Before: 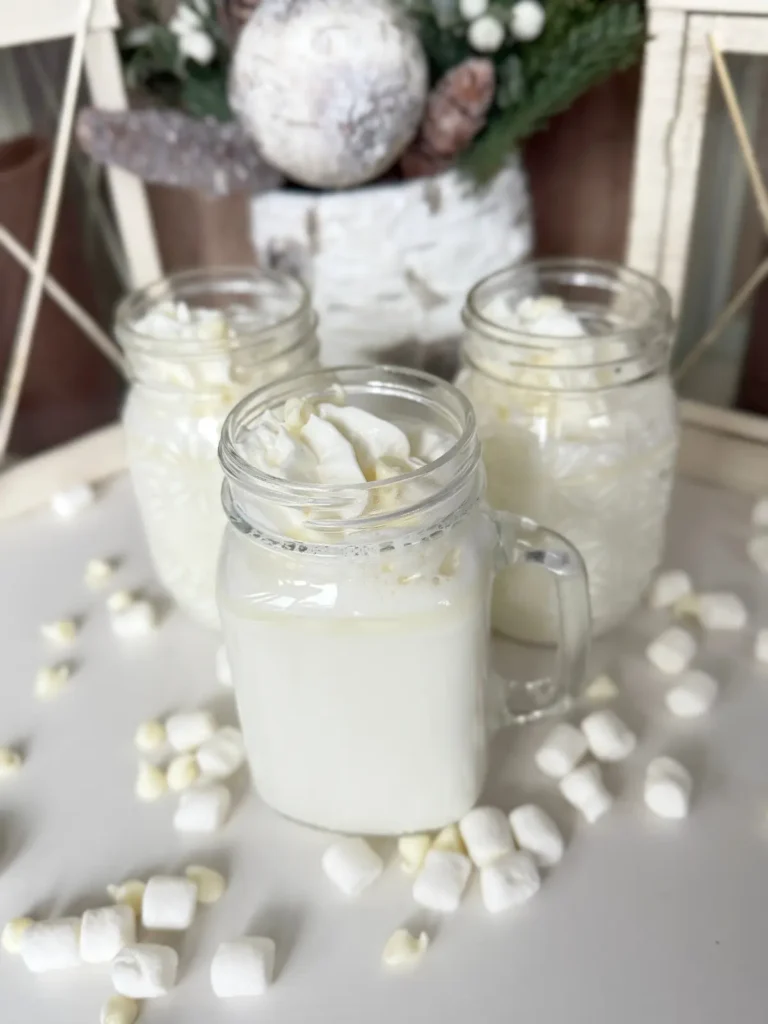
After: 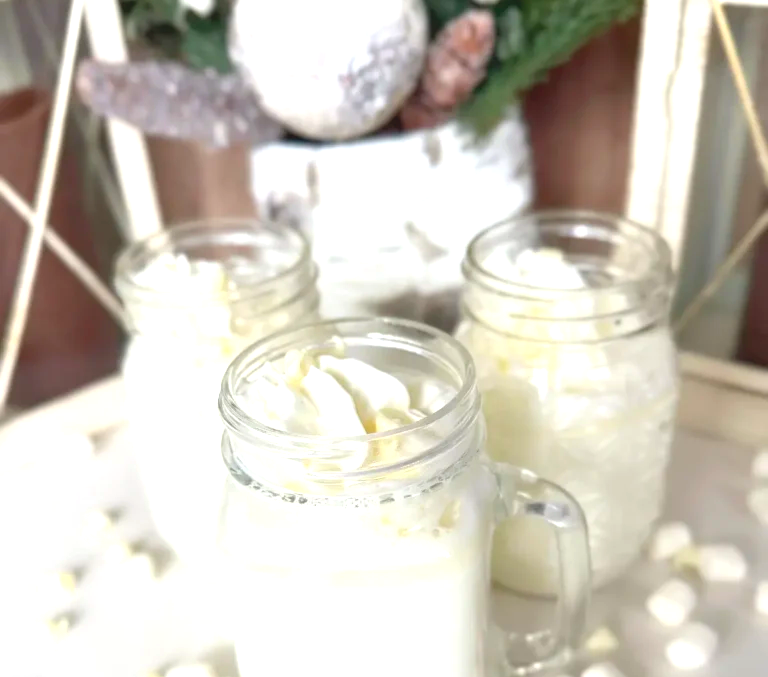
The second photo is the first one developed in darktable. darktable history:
contrast brightness saturation: contrast -0.171, saturation 0.189
exposure: black level correction 0, exposure 1.1 EV, compensate highlight preservation false
crop and rotate: top 4.773%, bottom 29.055%
